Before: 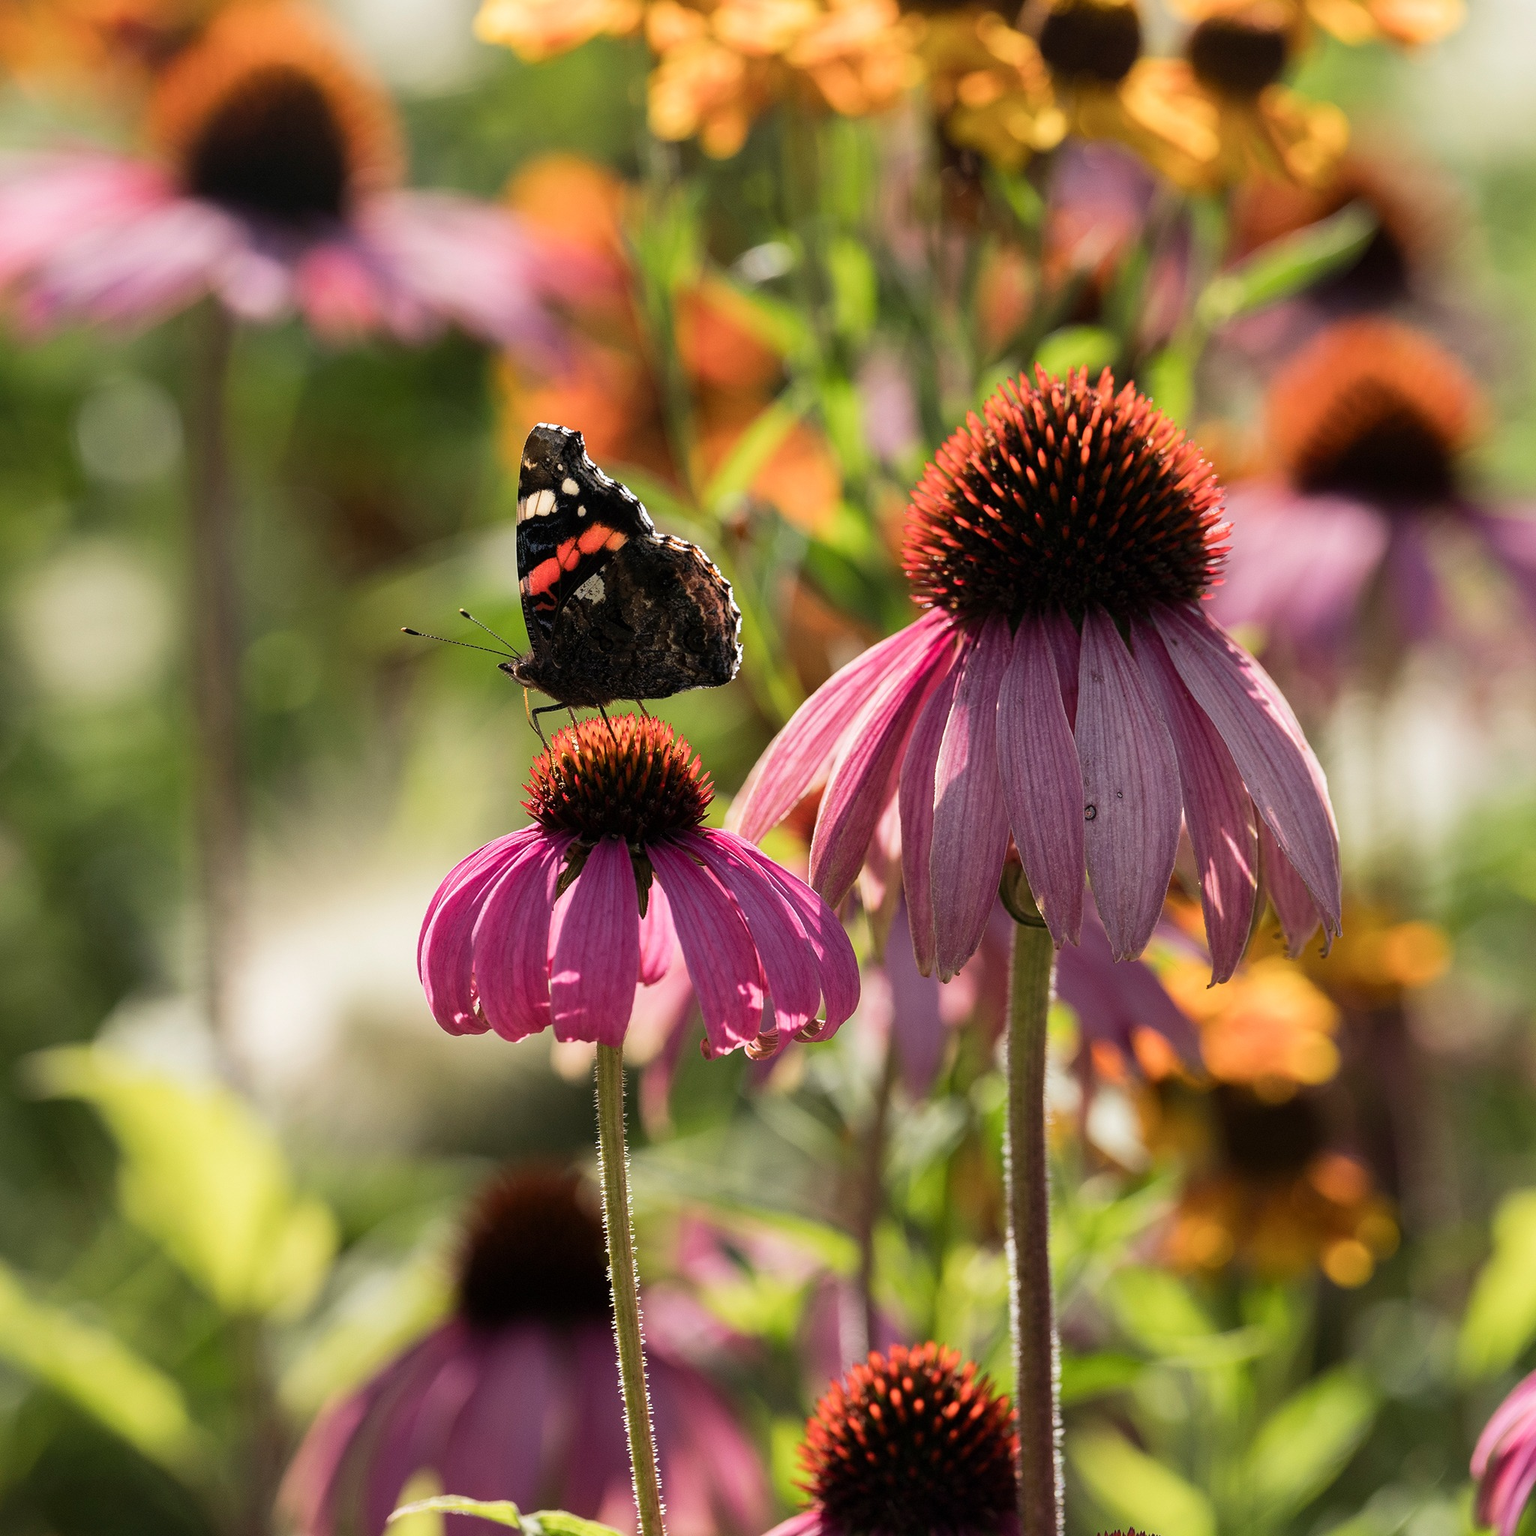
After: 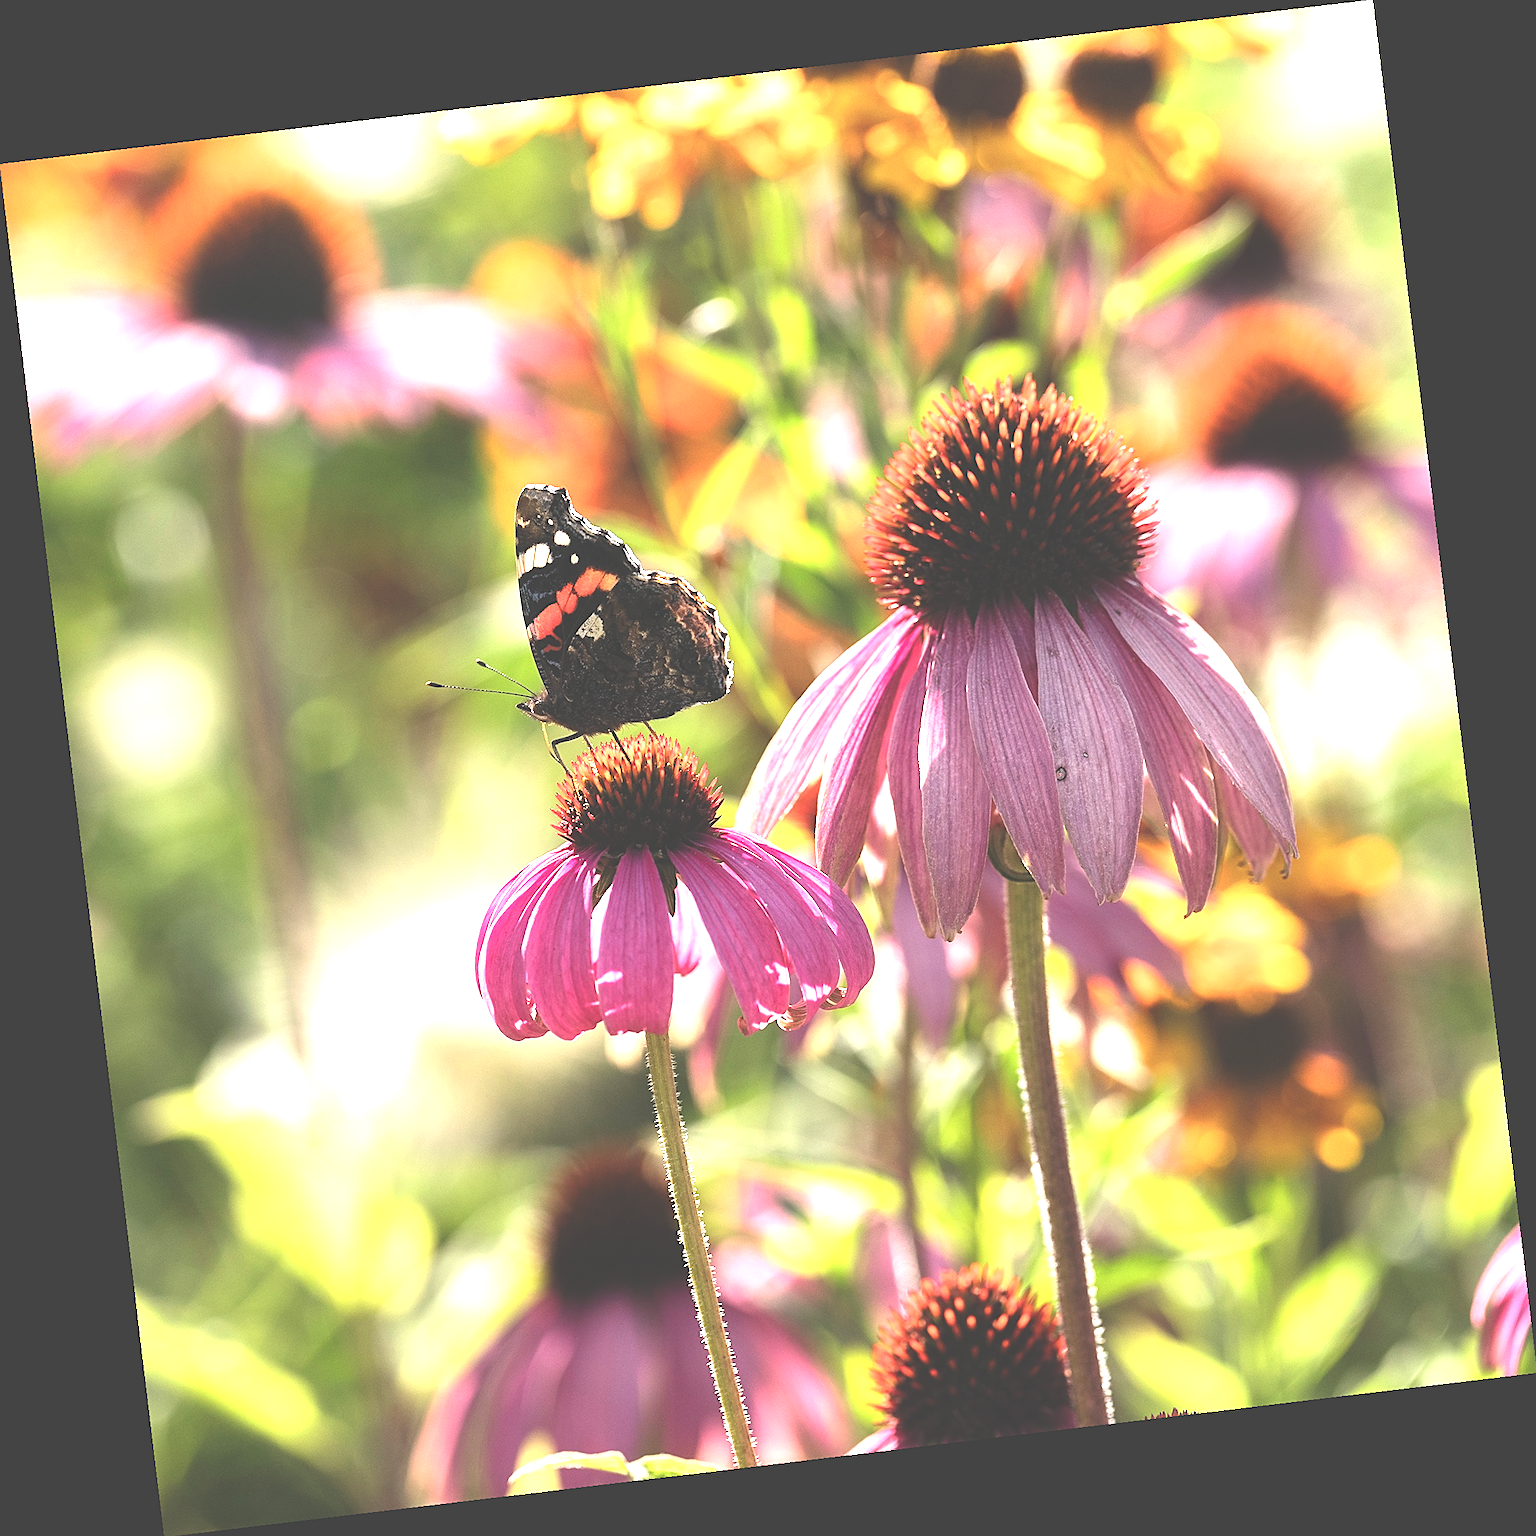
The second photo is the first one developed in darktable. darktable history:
rotate and perspective: rotation -6.83°, automatic cropping off
exposure: black level correction -0.023, exposure 1.397 EV, compensate highlight preservation false
sharpen: on, module defaults
